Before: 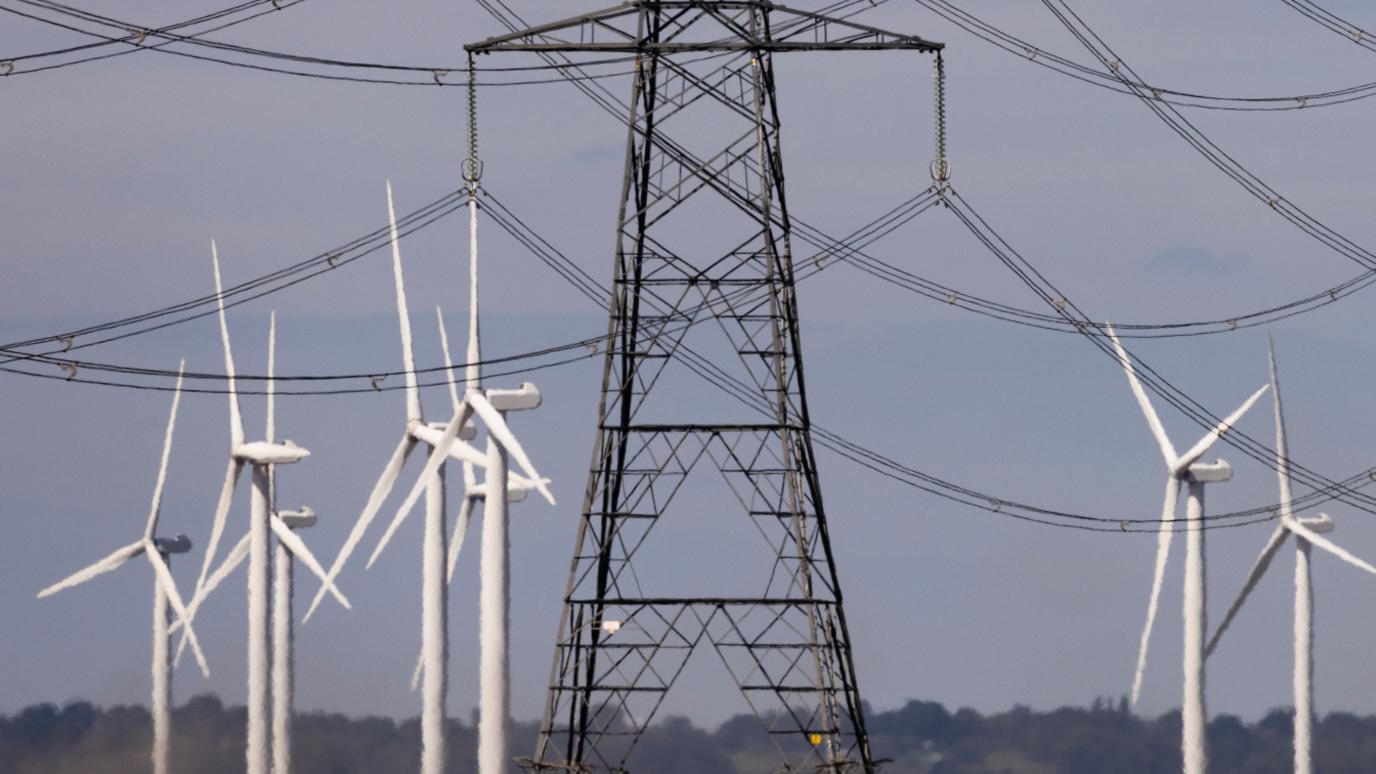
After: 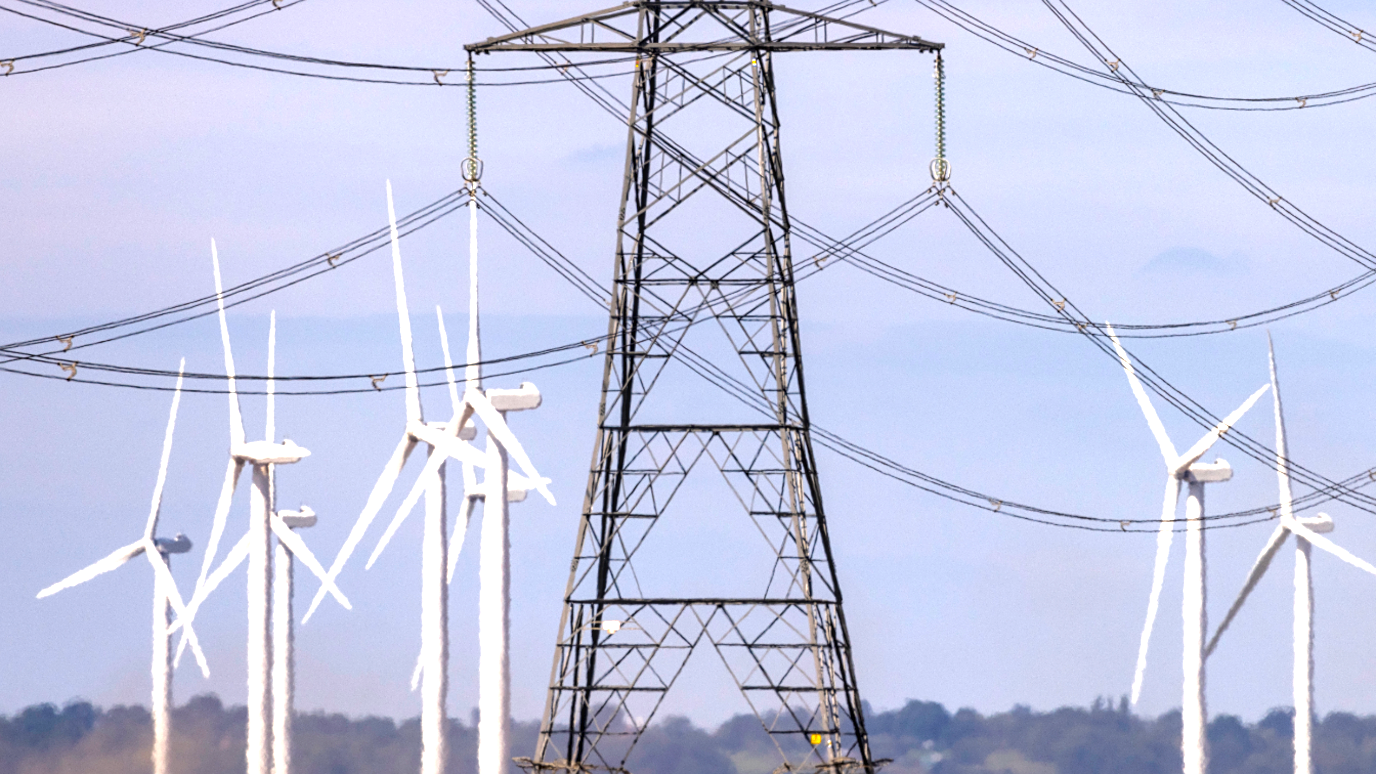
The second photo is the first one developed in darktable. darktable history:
exposure: black level correction 0, exposure 1.2 EV, compensate exposure bias true, compensate highlight preservation false
local contrast: on, module defaults
sharpen: amount 0.2
color balance rgb: perceptual saturation grading › global saturation 25%, perceptual brilliance grading › mid-tones 10%, perceptual brilliance grading › shadows 15%, global vibrance 20%
